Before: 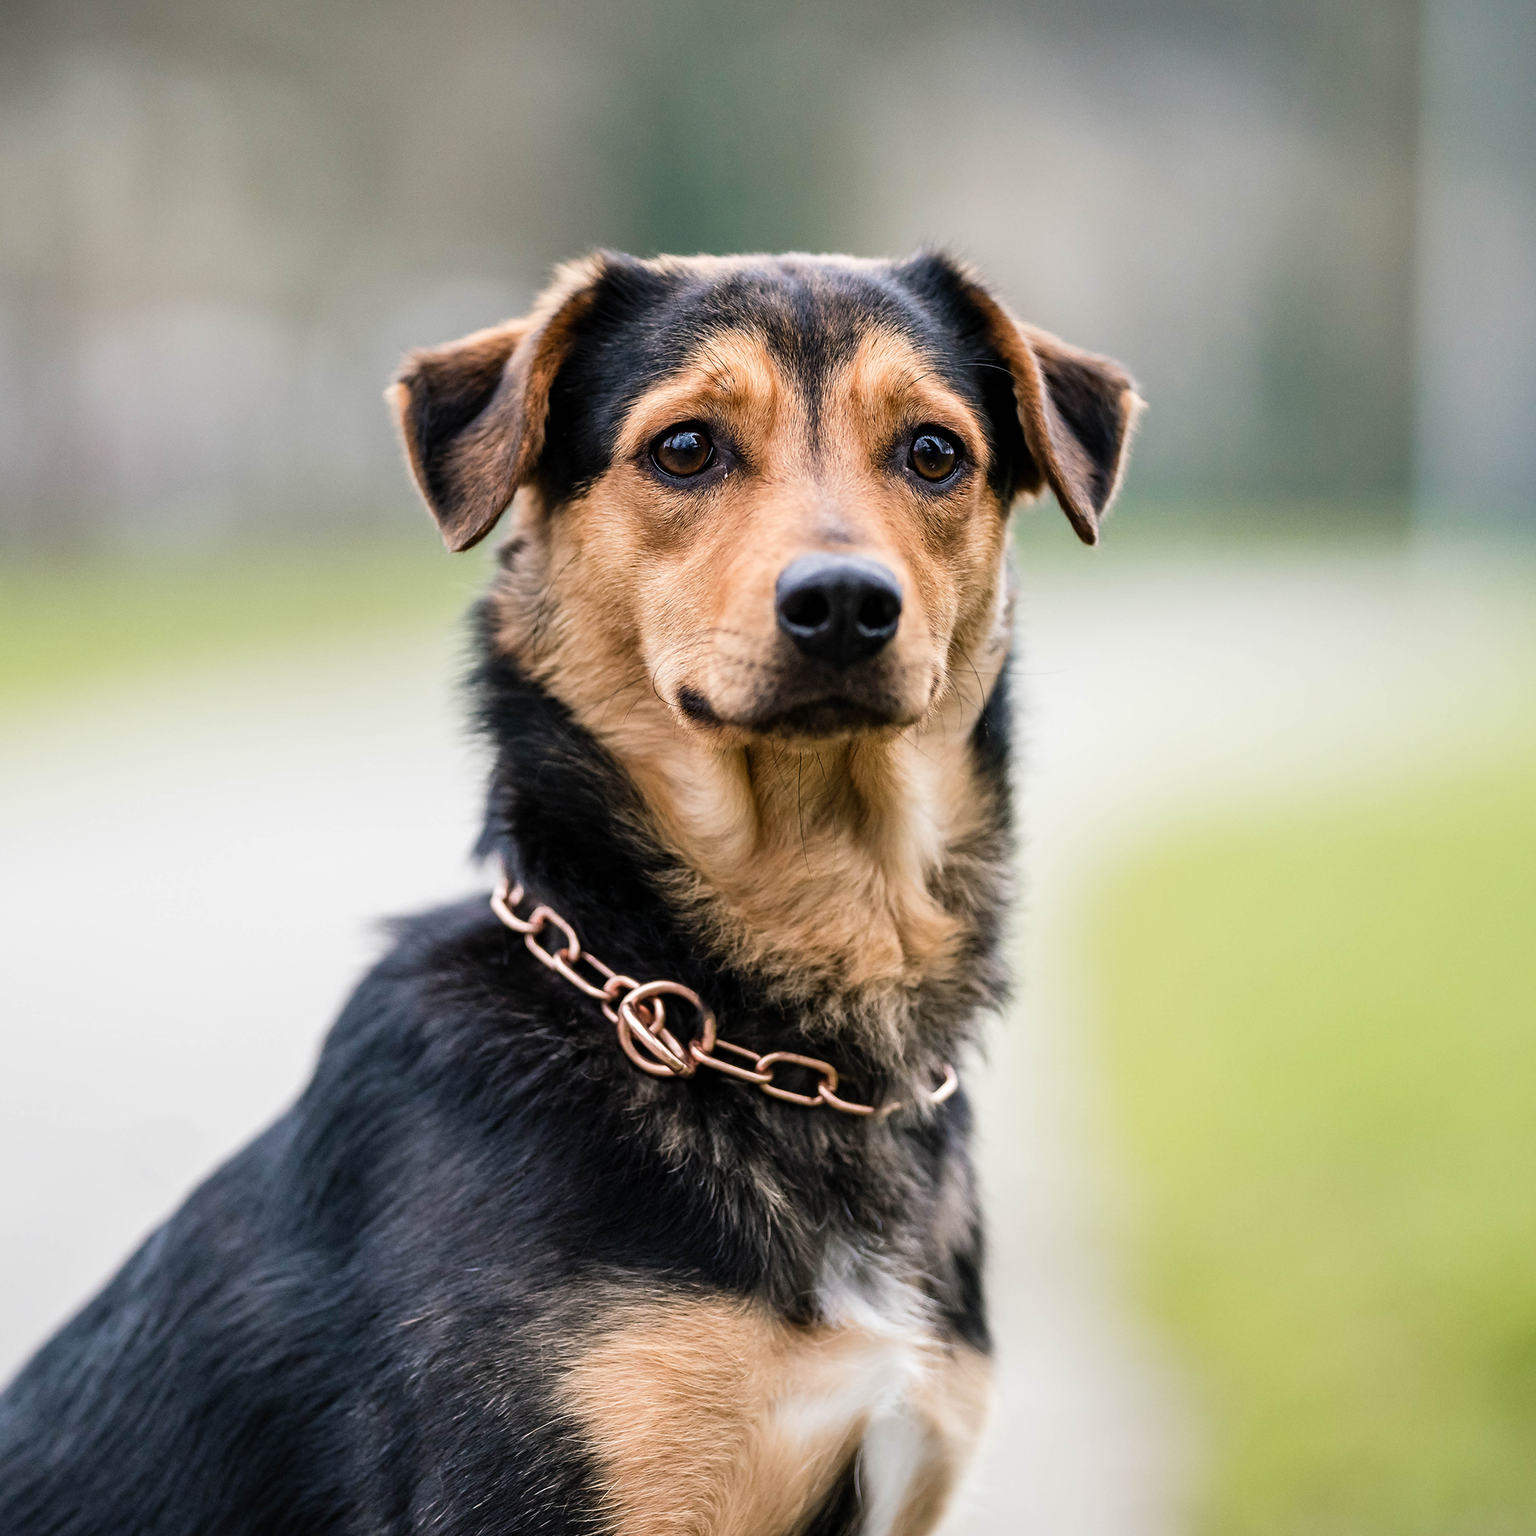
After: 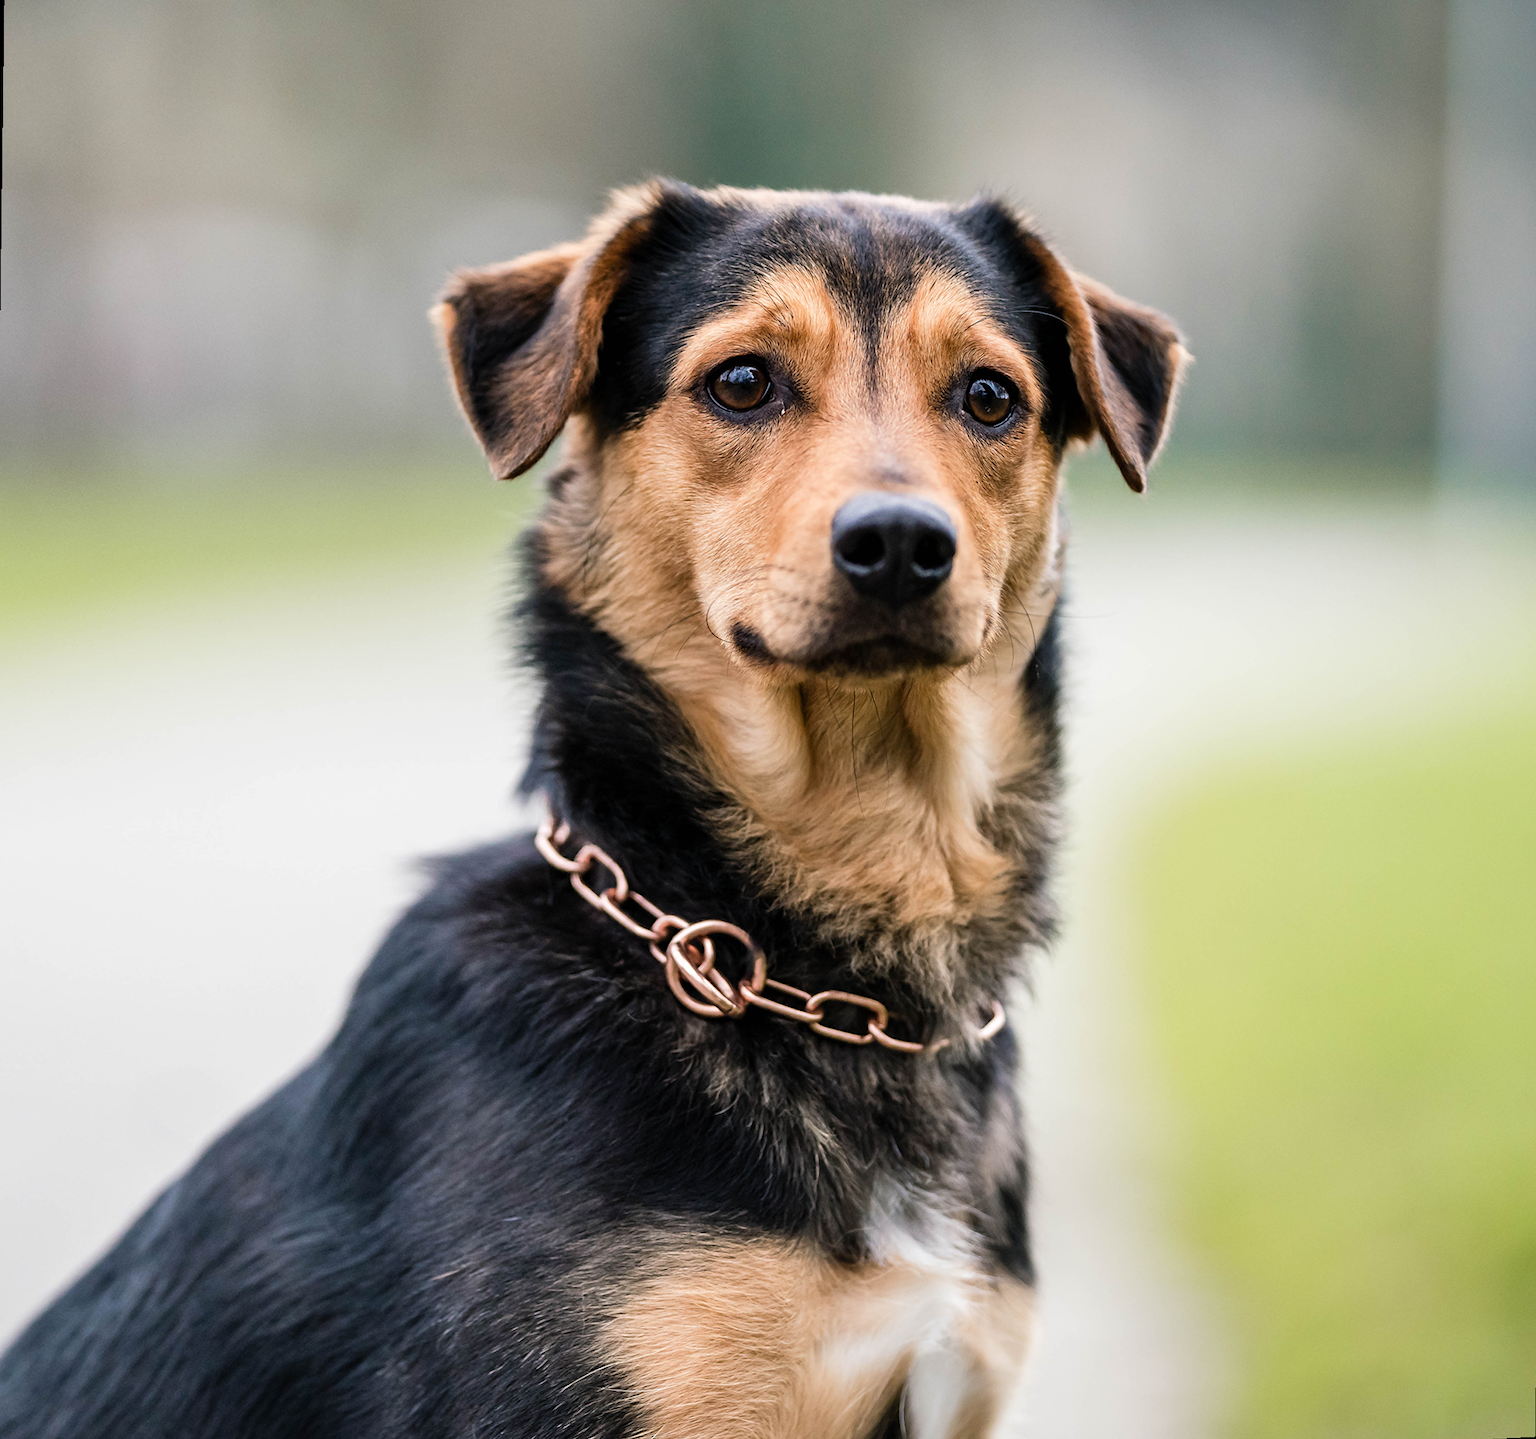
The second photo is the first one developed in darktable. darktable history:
white balance: emerald 1
rotate and perspective: rotation 0.679°, lens shift (horizontal) 0.136, crop left 0.009, crop right 0.991, crop top 0.078, crop bottom 0.95
